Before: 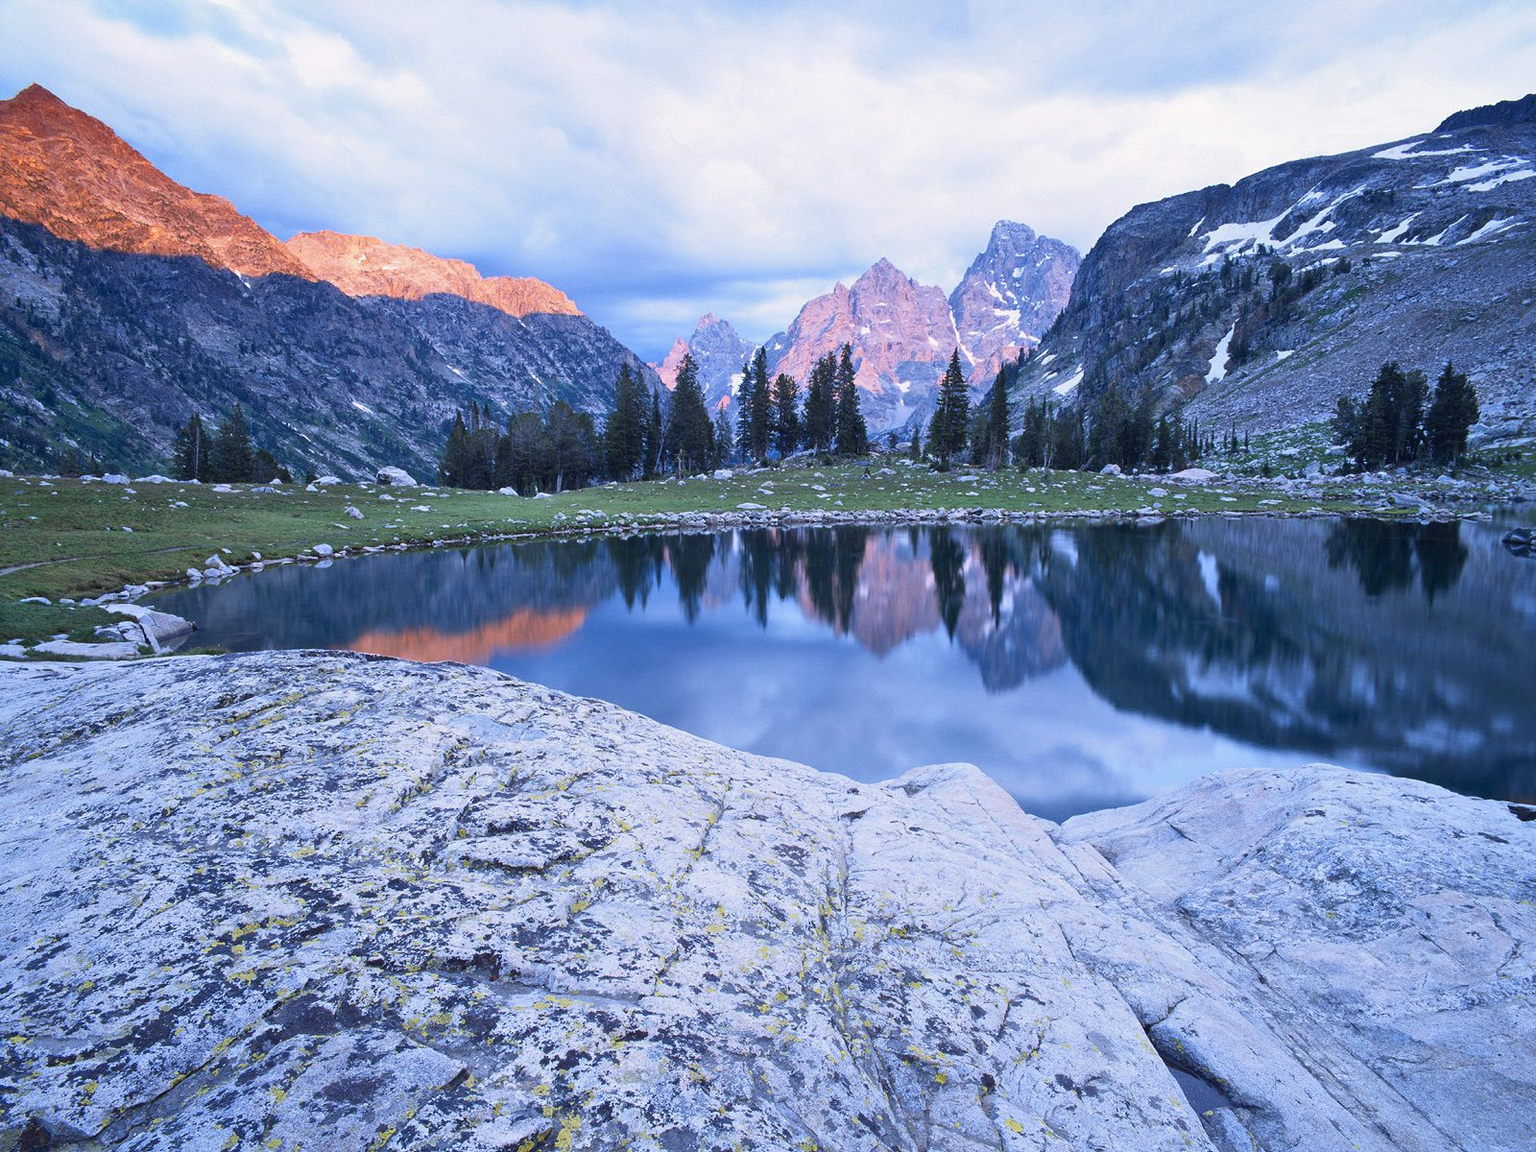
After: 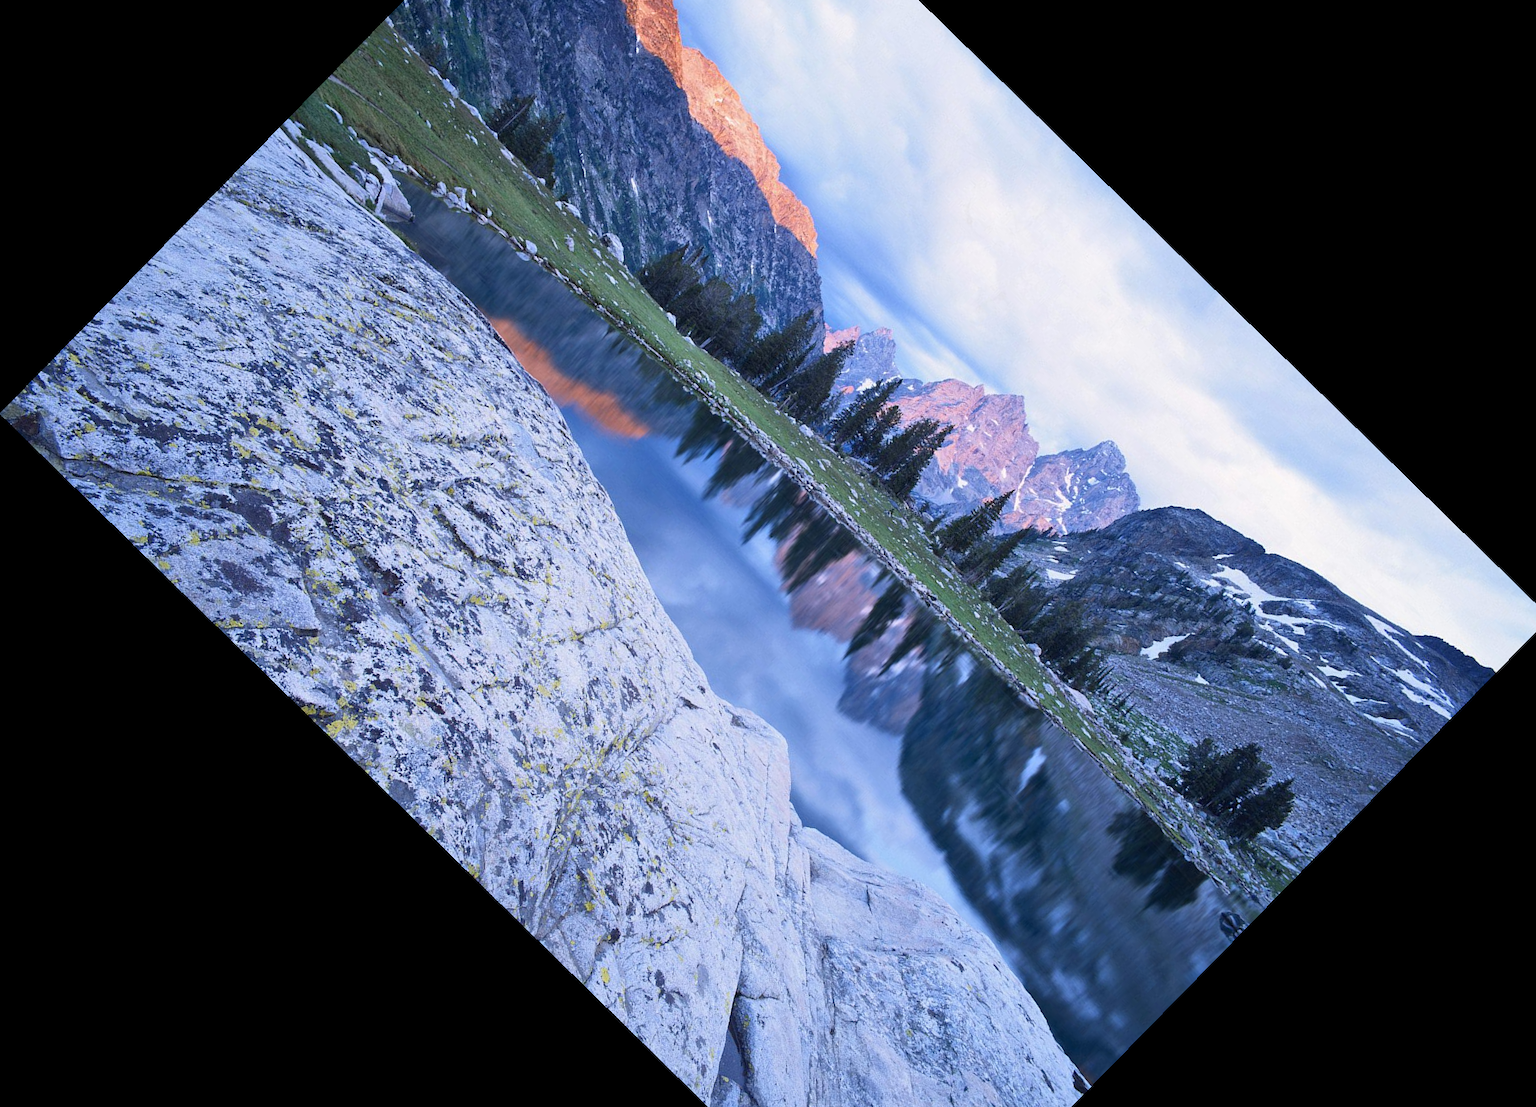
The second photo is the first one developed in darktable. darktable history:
crop and rotate: angle -44.36°, top 16.619%, right 0.842%, bottom 11.69%
